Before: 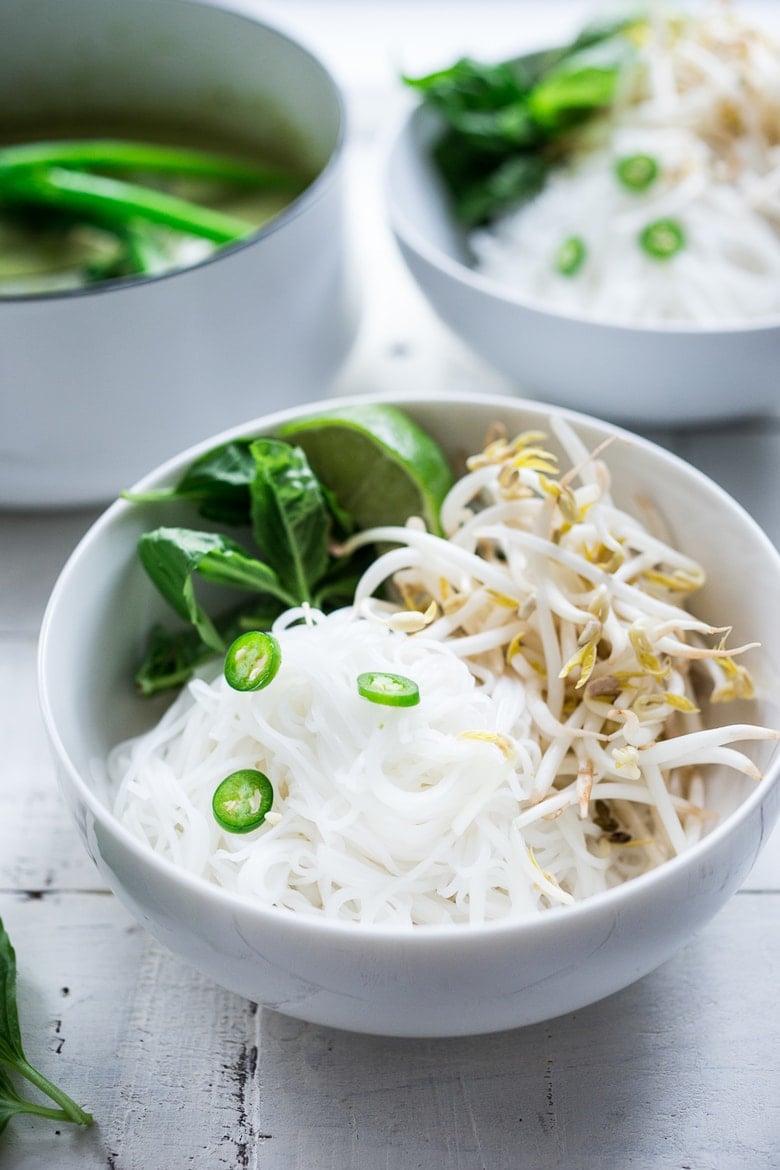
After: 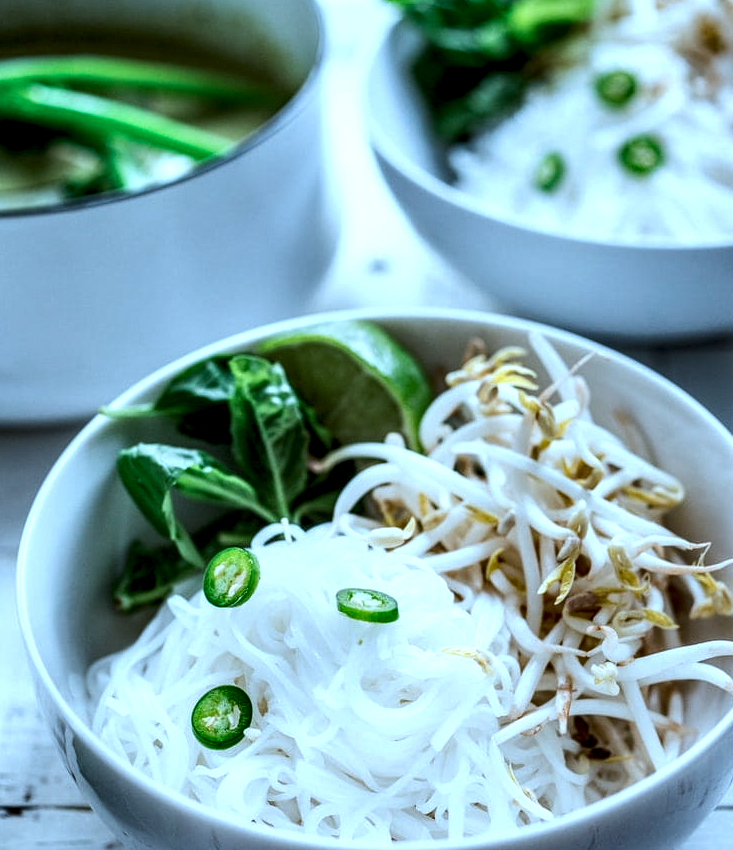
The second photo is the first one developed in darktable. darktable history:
color correction: highlights a* -9.09, highlights b* -23.06
crop: left 2.742%, top 7.221%, right 3.24%, bottom 20.121%
shadows and highlights: soften with gaussian
local contrast: highlights 65%, shadows 54%, detail 168%, midtone range 0.509
